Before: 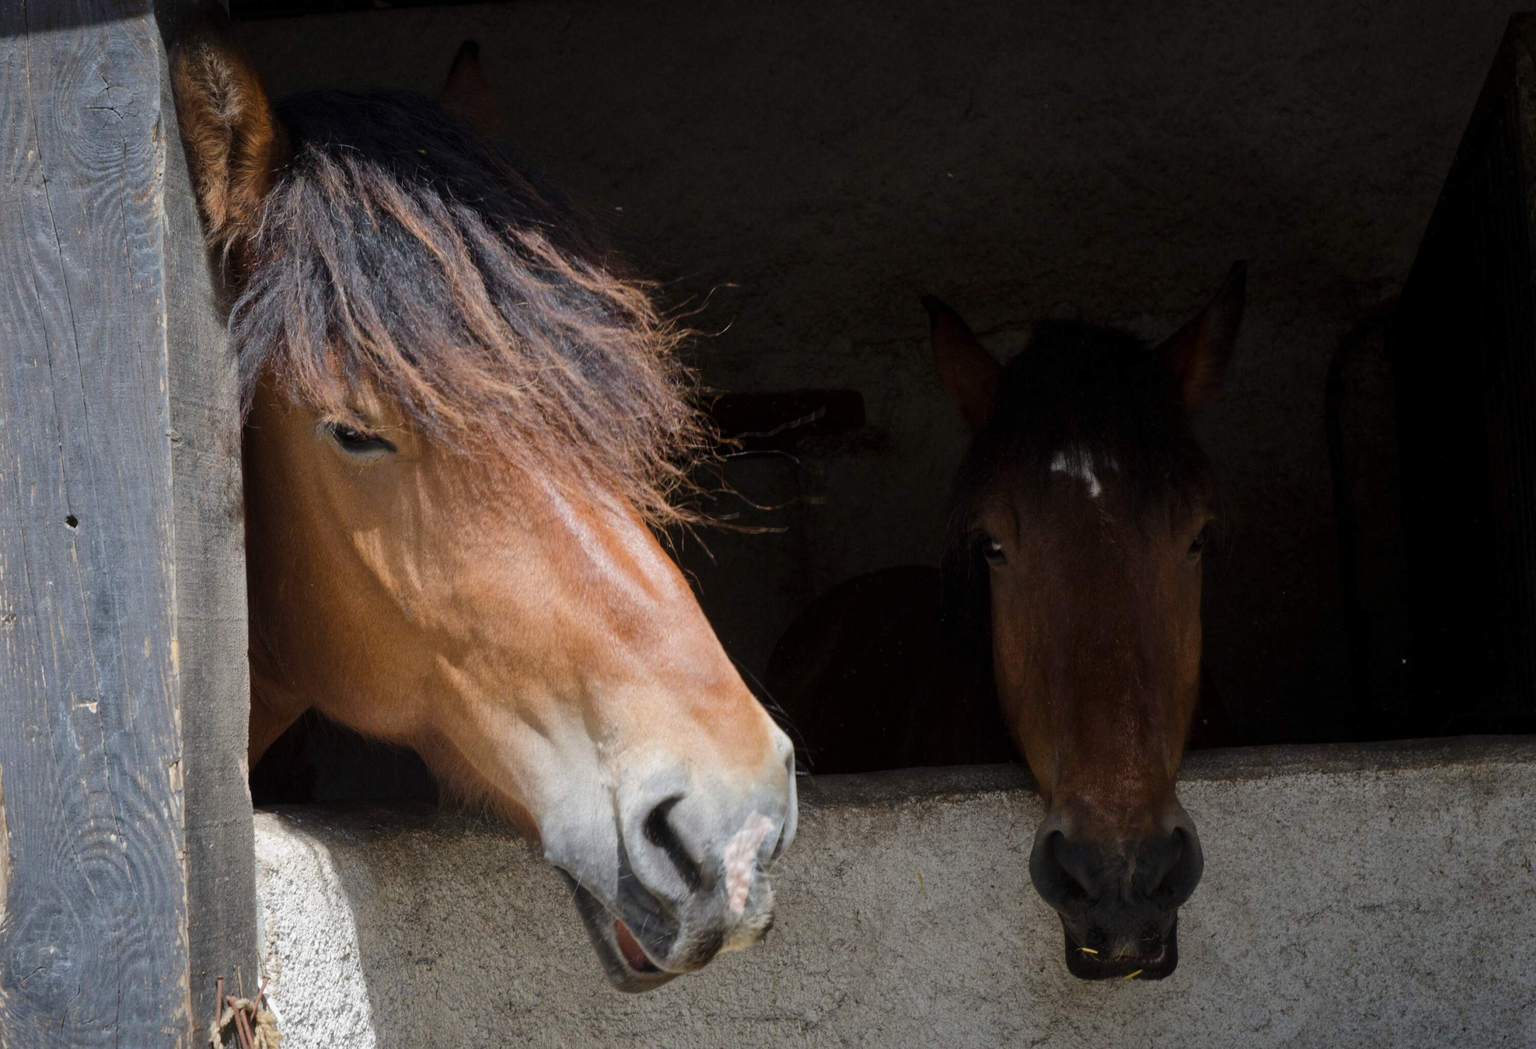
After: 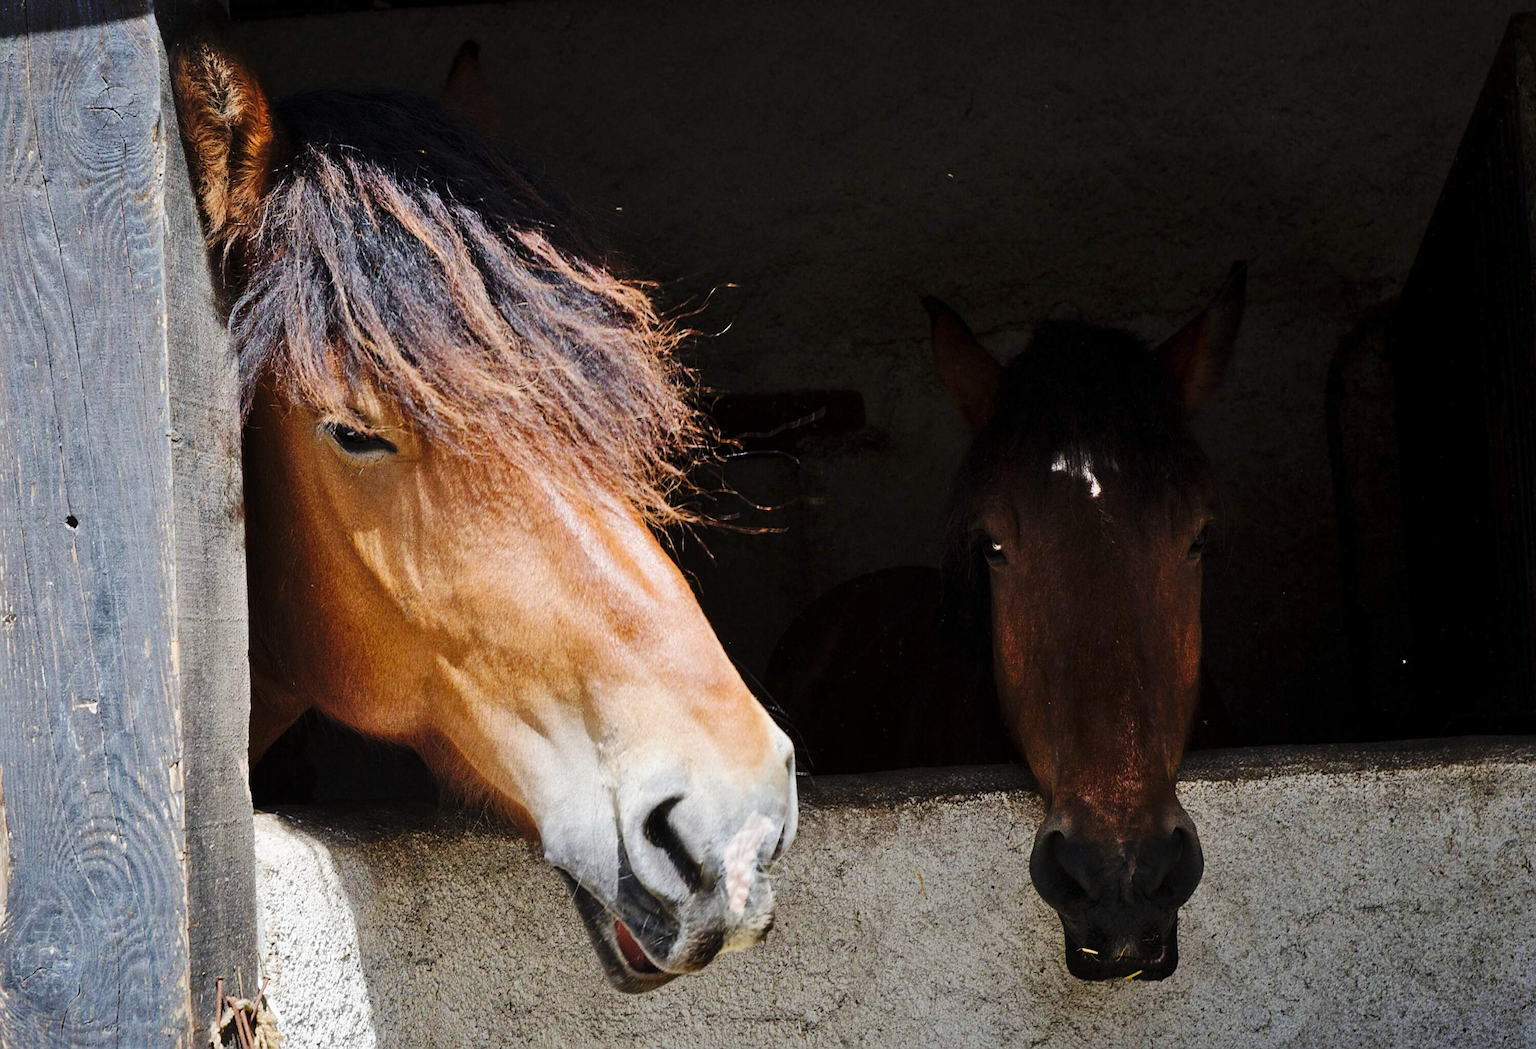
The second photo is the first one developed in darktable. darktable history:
base curve: curves: ch0 [(0, 0) (0.036, 0.025) (0.121, 0.166) (0.206, 0.329) (0.605, 0.79) (1, 1)], preserve colors none
sharpen: on, module defaults
shadows and highlights: shadows 48.49, highlights -41.06, highlights color adjustment 0.278%, soften with gaussian
